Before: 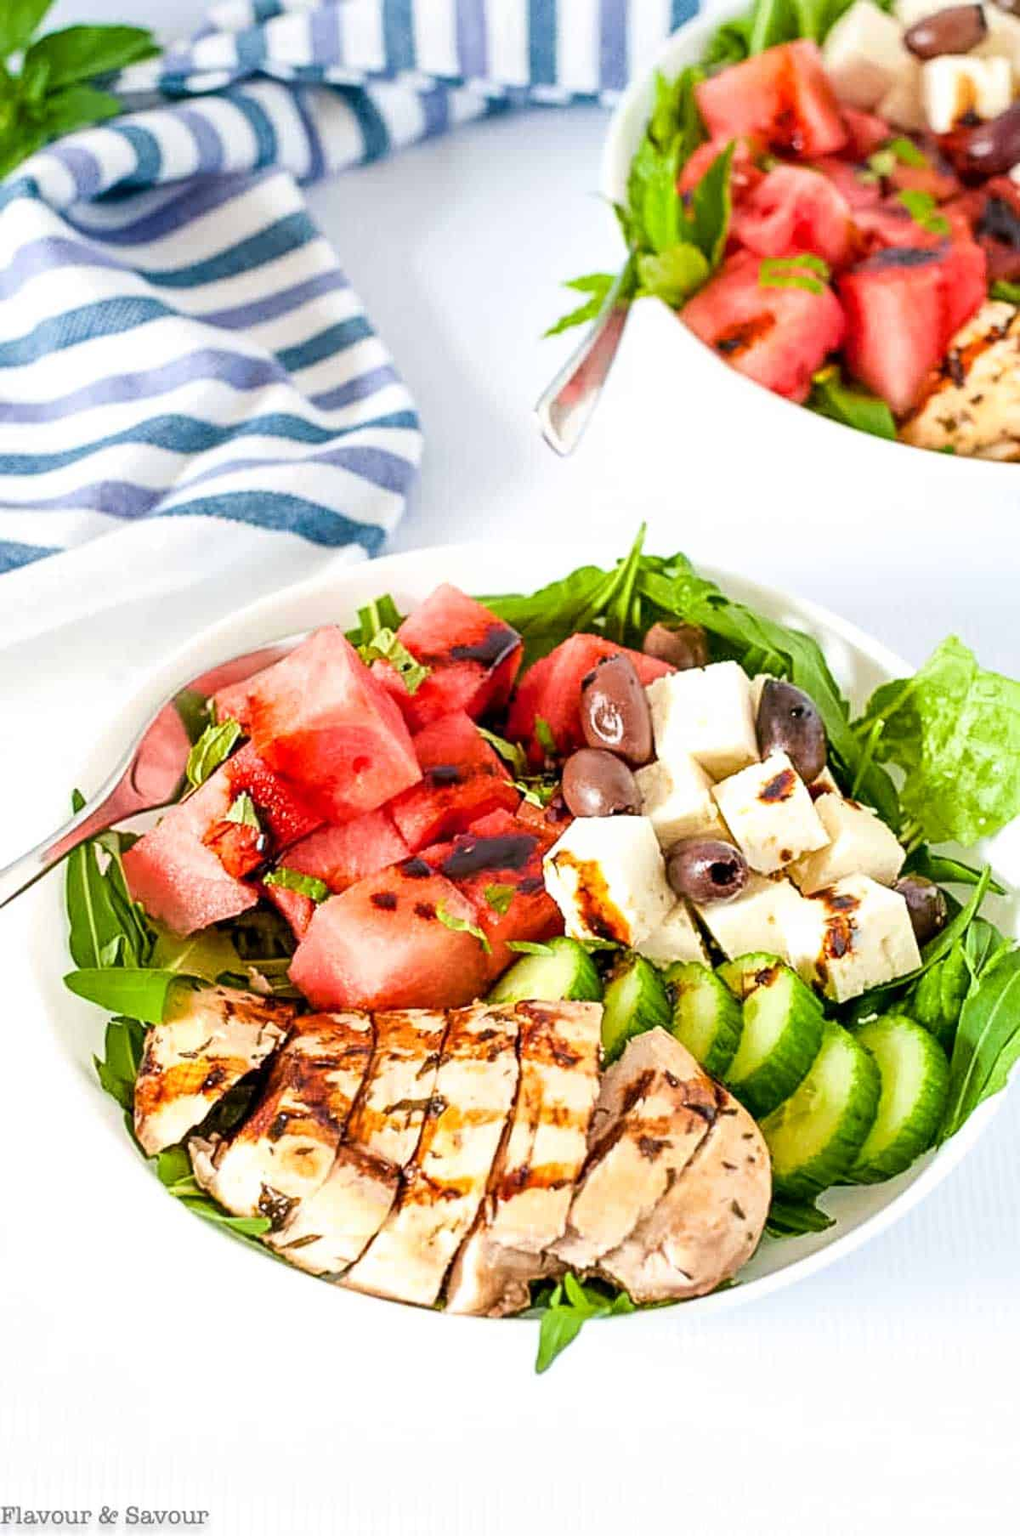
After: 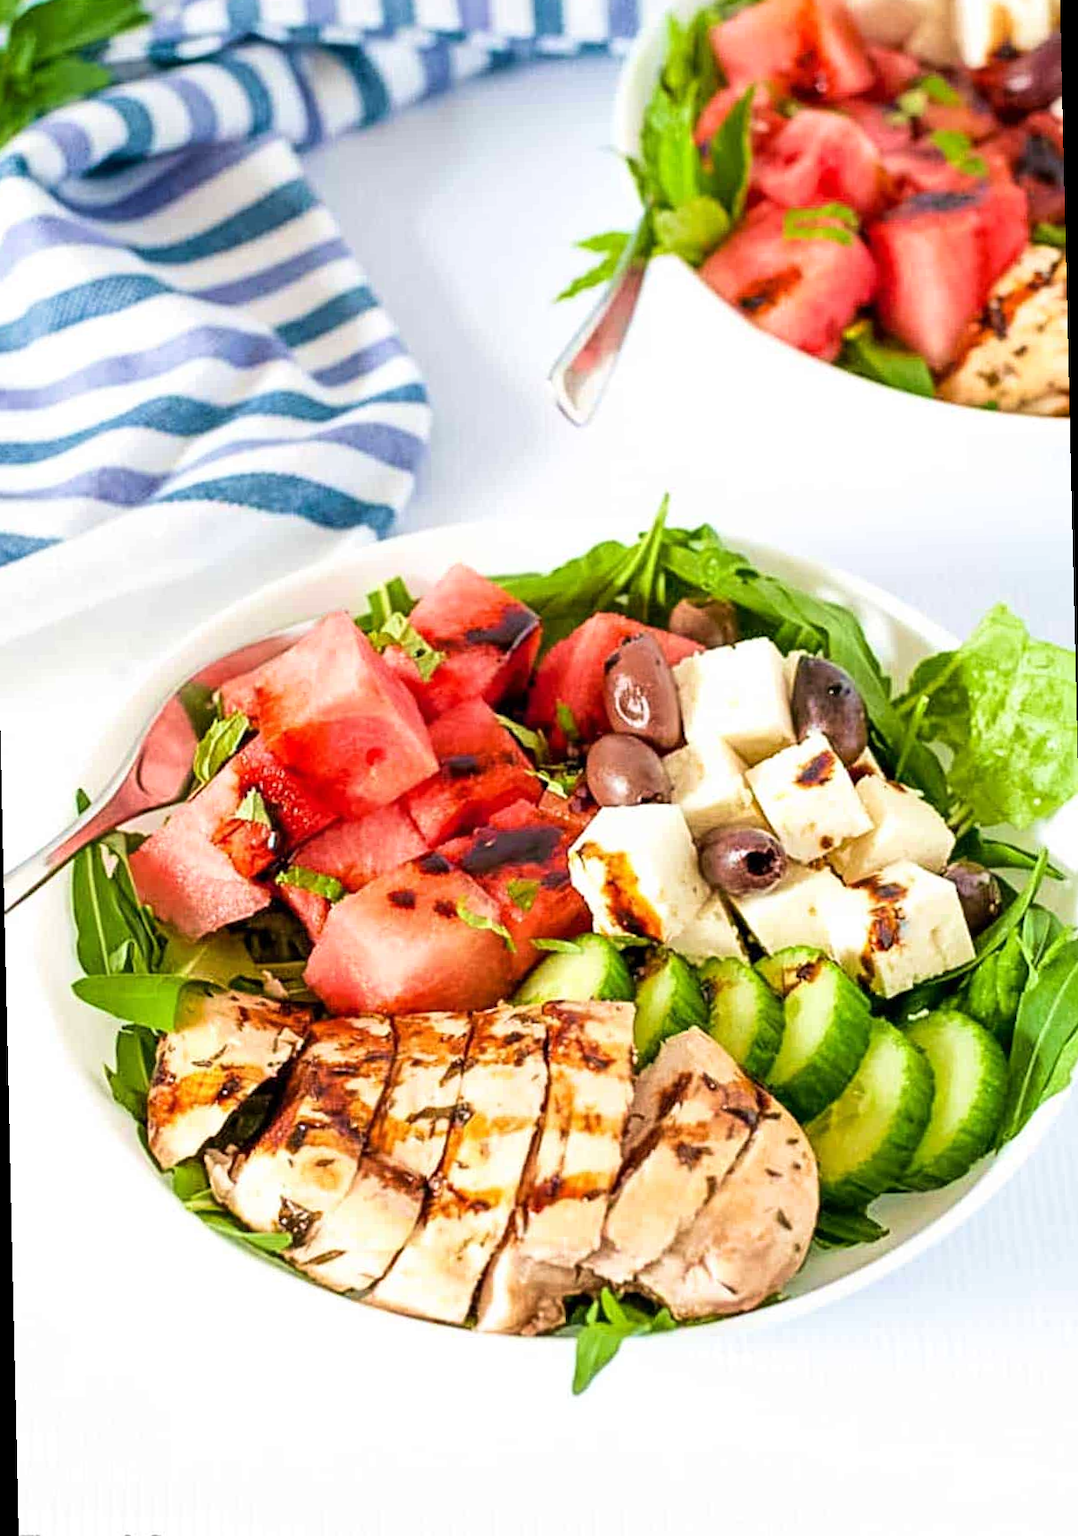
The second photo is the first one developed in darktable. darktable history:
rotate and perspective: rotation -1.32°, lens shift (horizontal) -0.031, crop left 0.015, crop right 0.985, crop top 0.047, crop bottom 0.982
velvia: on, module defaults
